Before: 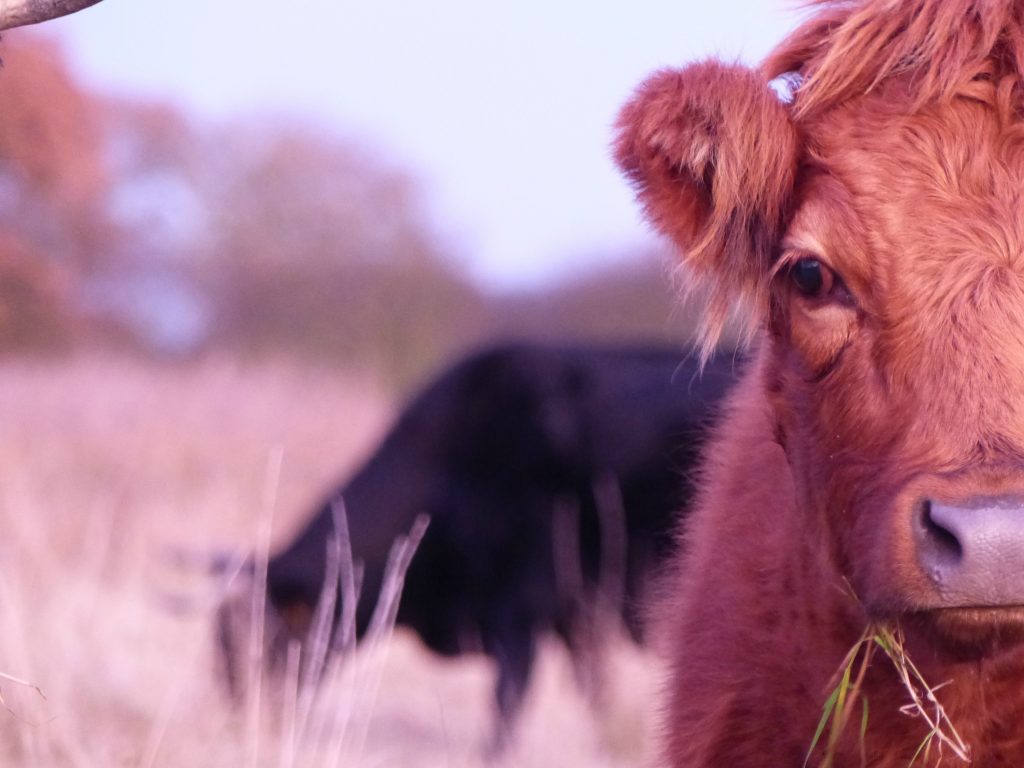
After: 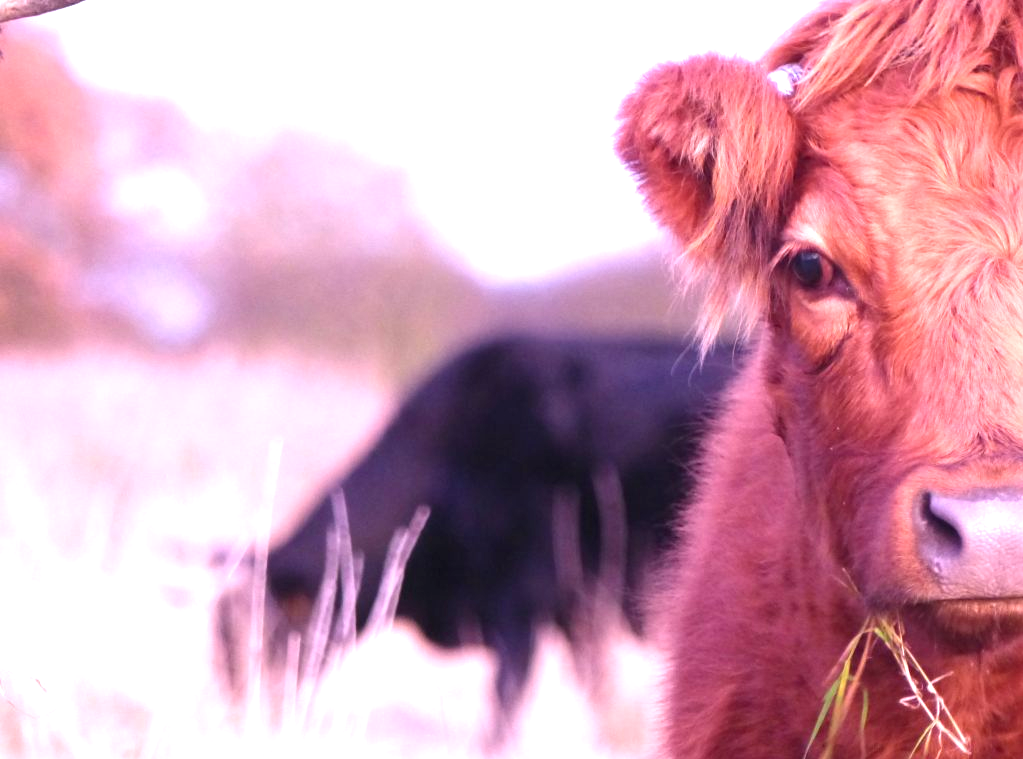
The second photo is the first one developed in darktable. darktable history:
exposure: black level correction 0, exposure 1.096 EV, compensate exposure bias true, compensate highlight preservation false
crop: top 1.092%, right 0.082%
